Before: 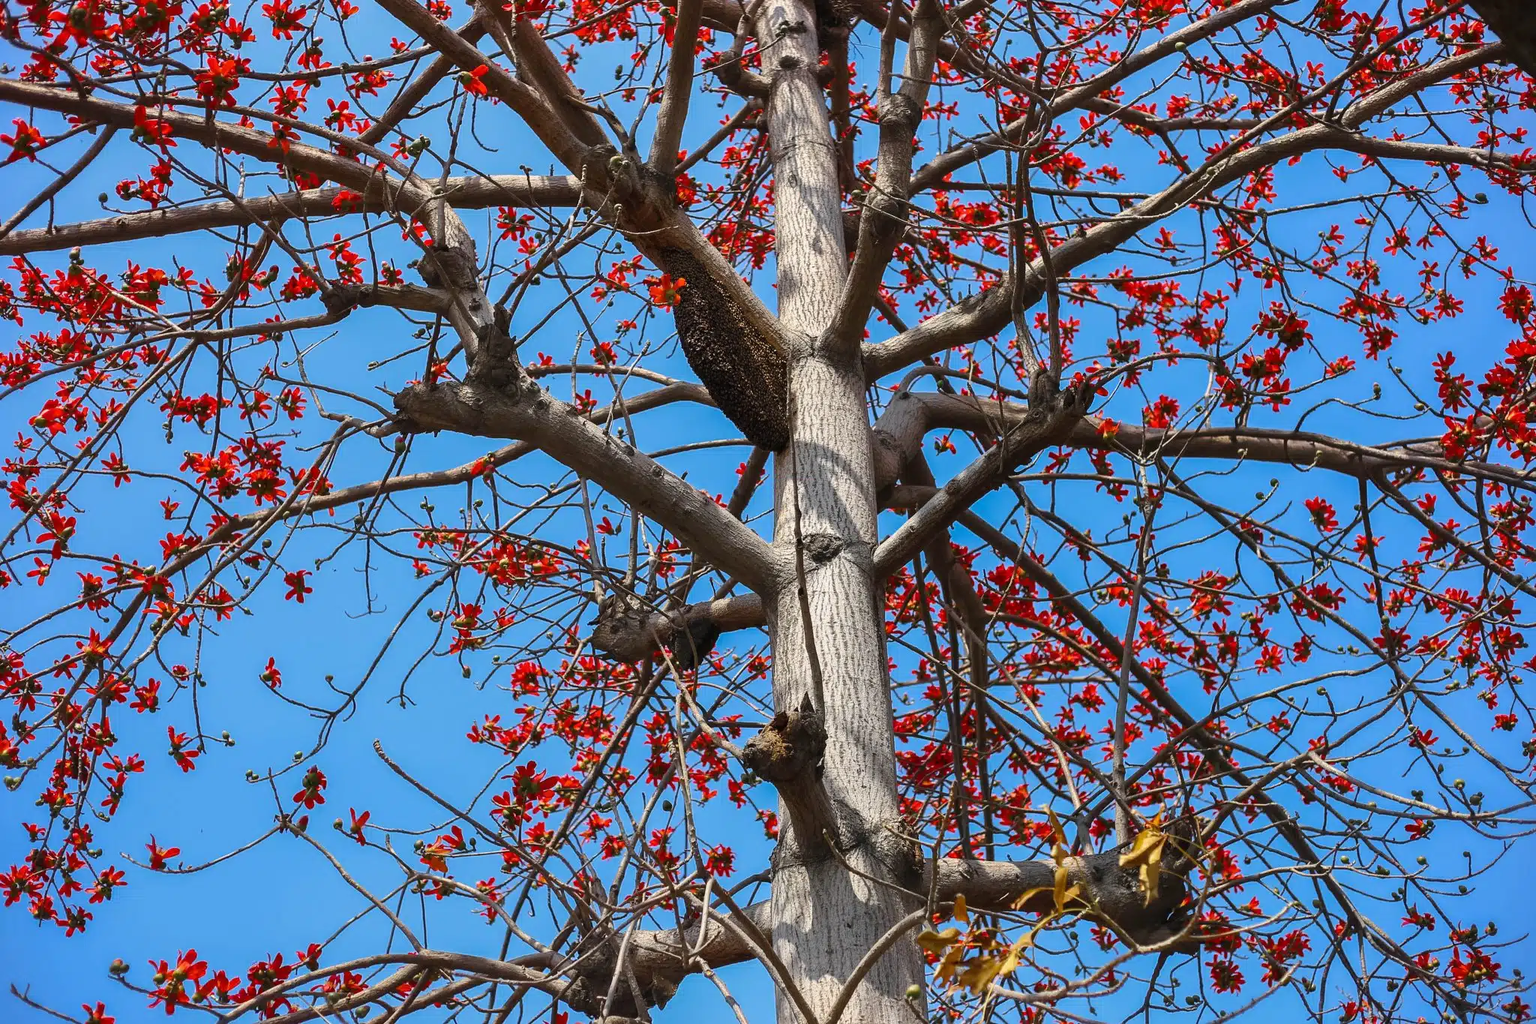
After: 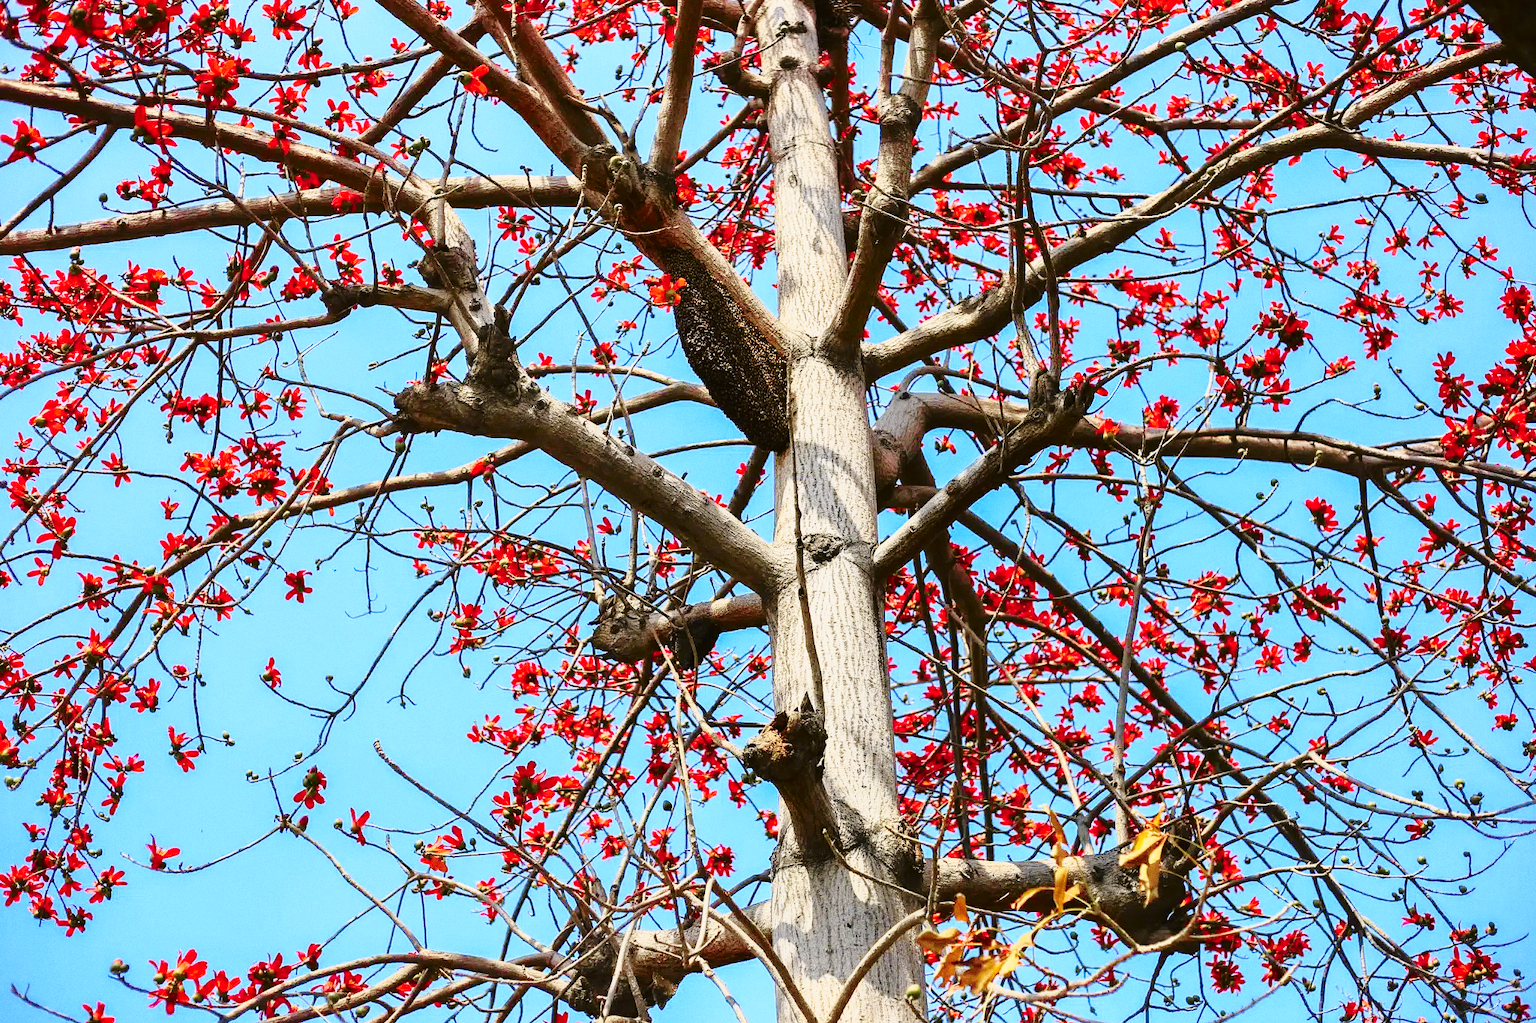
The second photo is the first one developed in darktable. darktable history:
base curve: curves: ch0 [(0, 0) (0.028, 0.03) (0.121, 0.232) (0.46, 0.748) (0.859, 0.968) (1, 1)], preserve colors none
grain: coarseness 0.09 ISO
tone curve: curves: ch0 [(0, 0.021) (0.049, 0.044) (0.152, 0.14) (0.328, 0.377) (0.473, 0.543) (0.663, 0.734) (0.84, 0.899) (1, 0.969)]; ch1 [(0, 0) (0.302, 0.331) (0.427, 0.433) (0.472, 0.47) (0.502, 0.503) (0.527, 0.524) (0.564, 0.591) (0.602, 0.632) (0.677, 0.701) (0.859, 0.885) (1, 1)]; ch2 [(0, 0) (0.33, 0.301) (0.447, 0.44) (0.487, 0.496) (0.502, 0.516) (0.535, 0.563) (0.565, 0.6) (0.618, 0.629) (1, 1)], color space Lab, independent channels, preserve colors none
